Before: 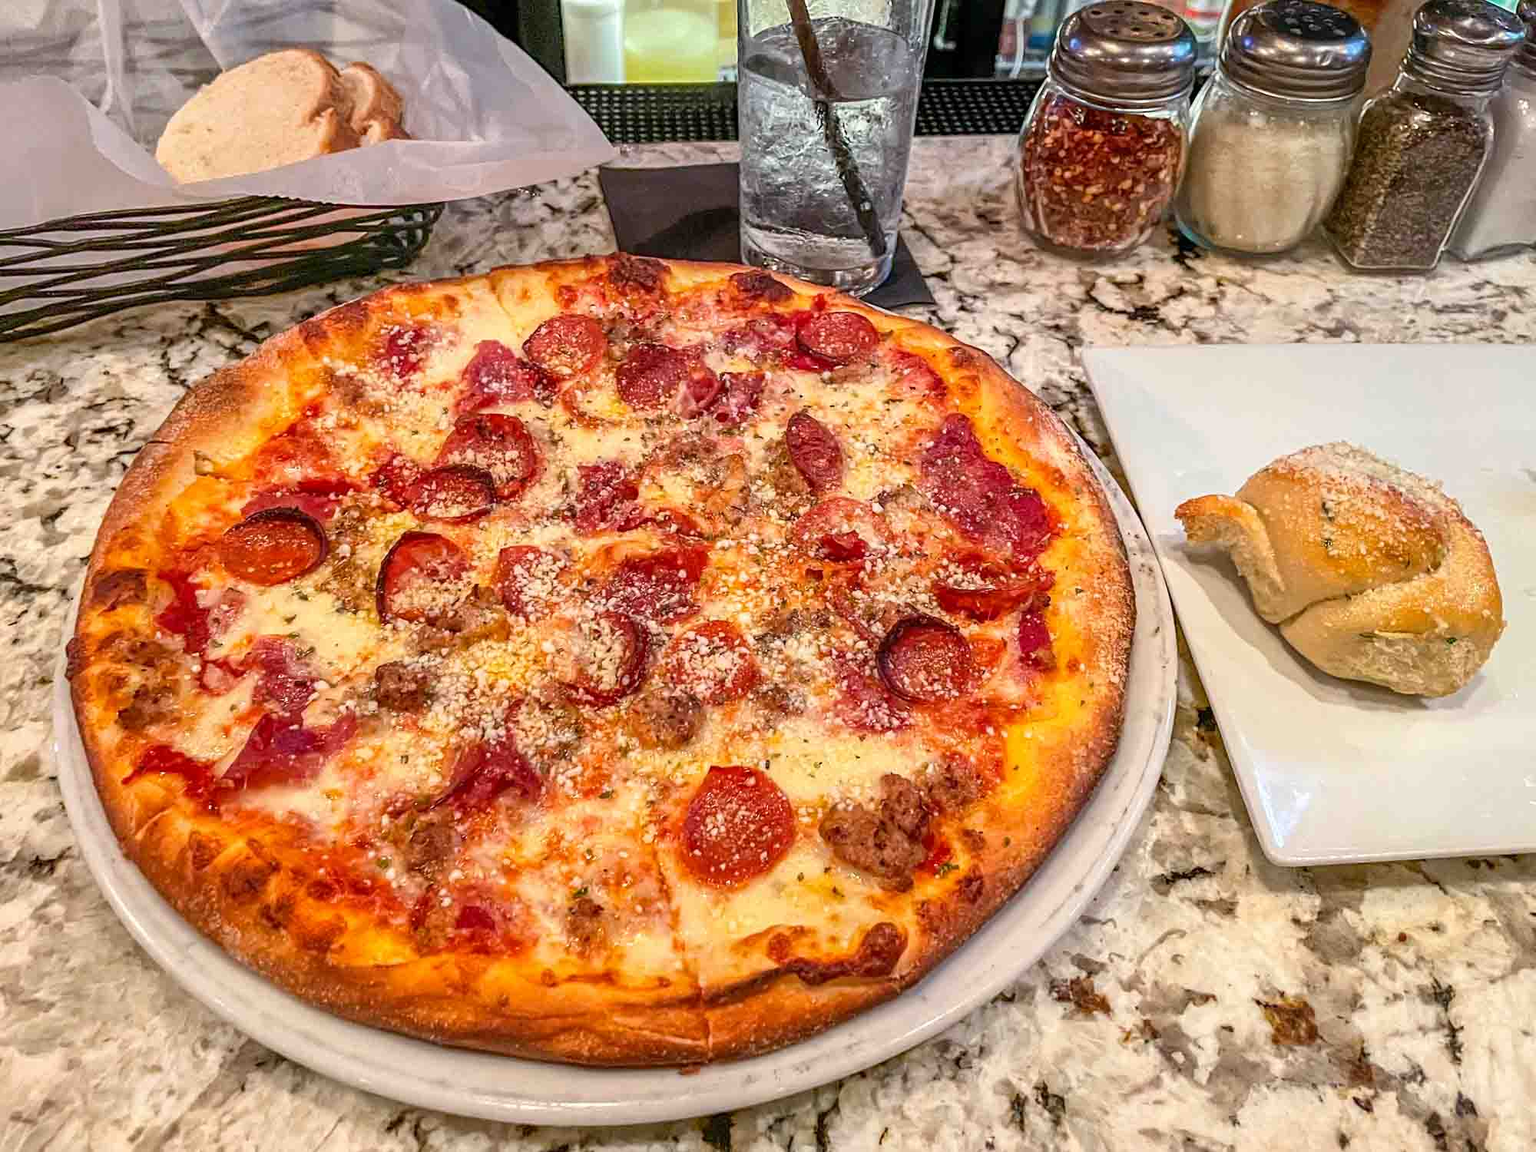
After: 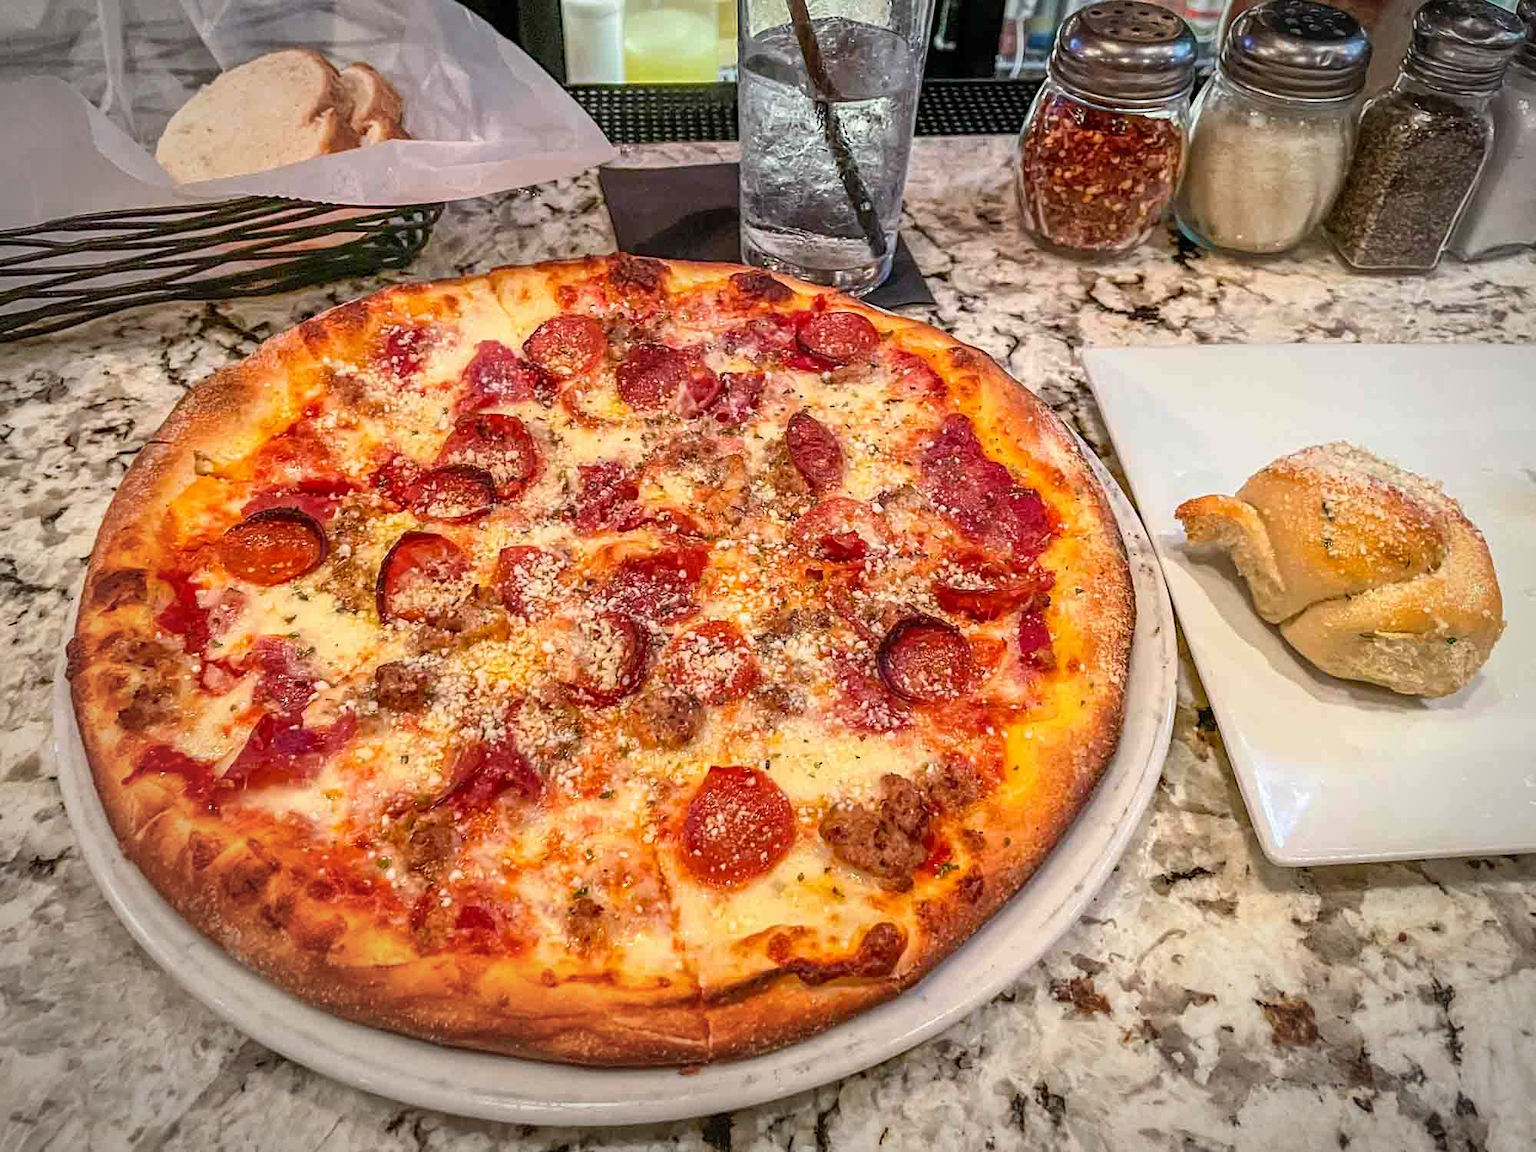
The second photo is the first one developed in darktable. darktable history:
vignetting: center (0.036, -0.09), automatic ratio true
